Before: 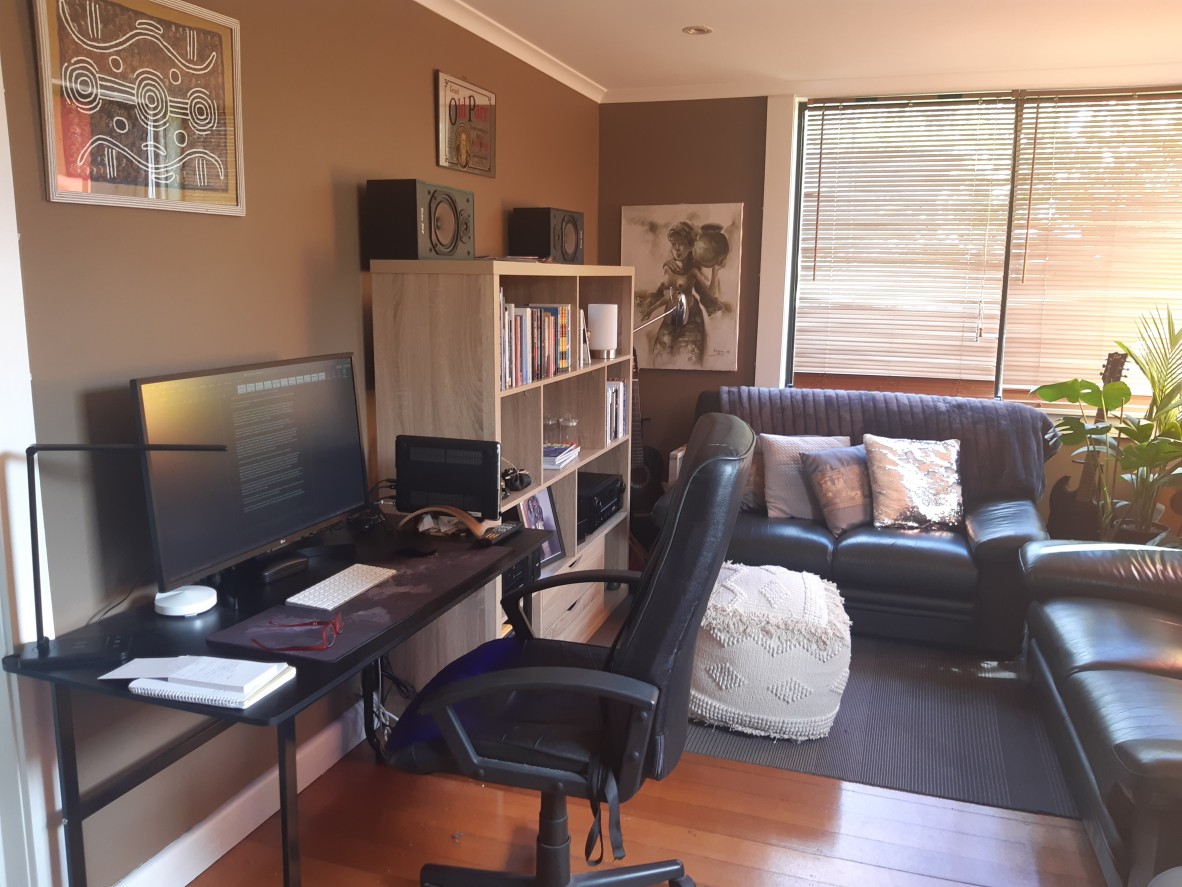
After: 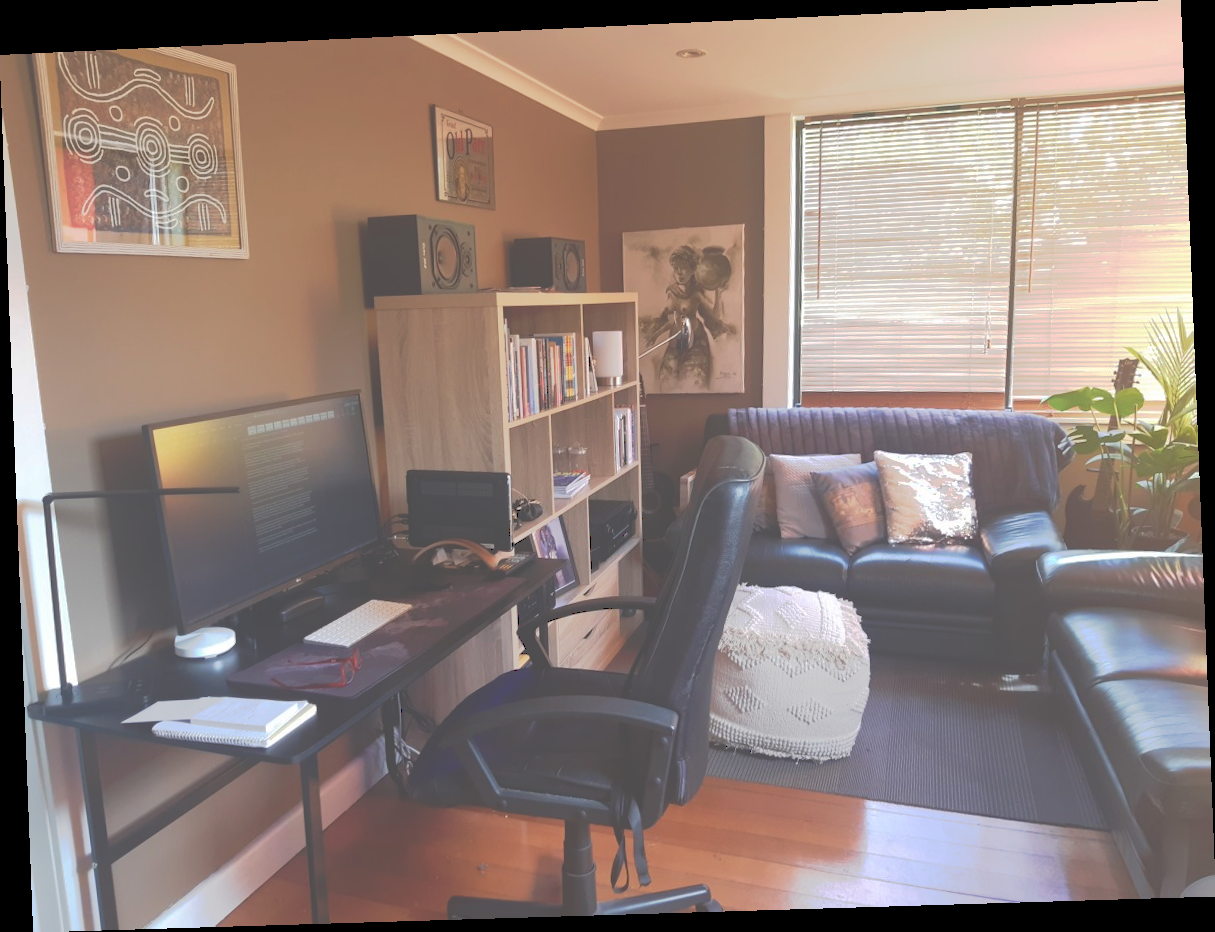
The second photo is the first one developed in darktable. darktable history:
rotate and perspective: rotation -2.22°, lens shift (horizontal) -0.022, automatic cropping off
tone curve: curves: ch0 [(0, 0) (0.003, 0.313) (0.011, 0.317) (0.025, 0.317) (0.044, 0.322) (0.069, 0.327) (0.1, 0.335) (0.136, 0.347) (0.177, 0.364) (0.224, 0.384) (0.277, 0.421) (0.335, 0.459) (0.399, 0.501) (0.468, 0.554) (0.543, 0.611) (0.623, 0.679) (0.709, 0.751) (0.801, 0.804) (0.898, 0.844) (1, 1)], preserve colors none
velvia: on, module defaults
